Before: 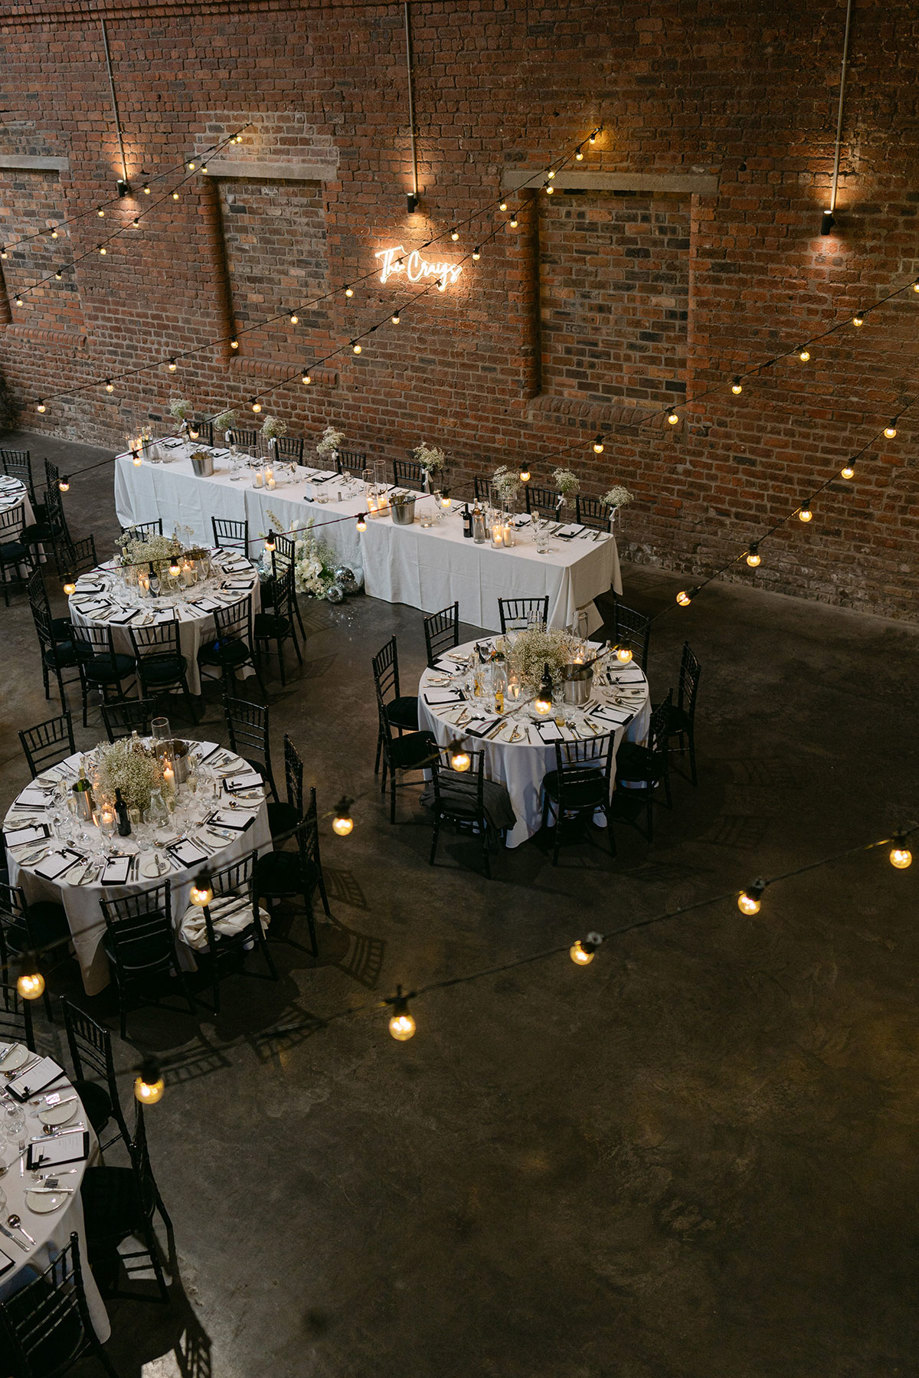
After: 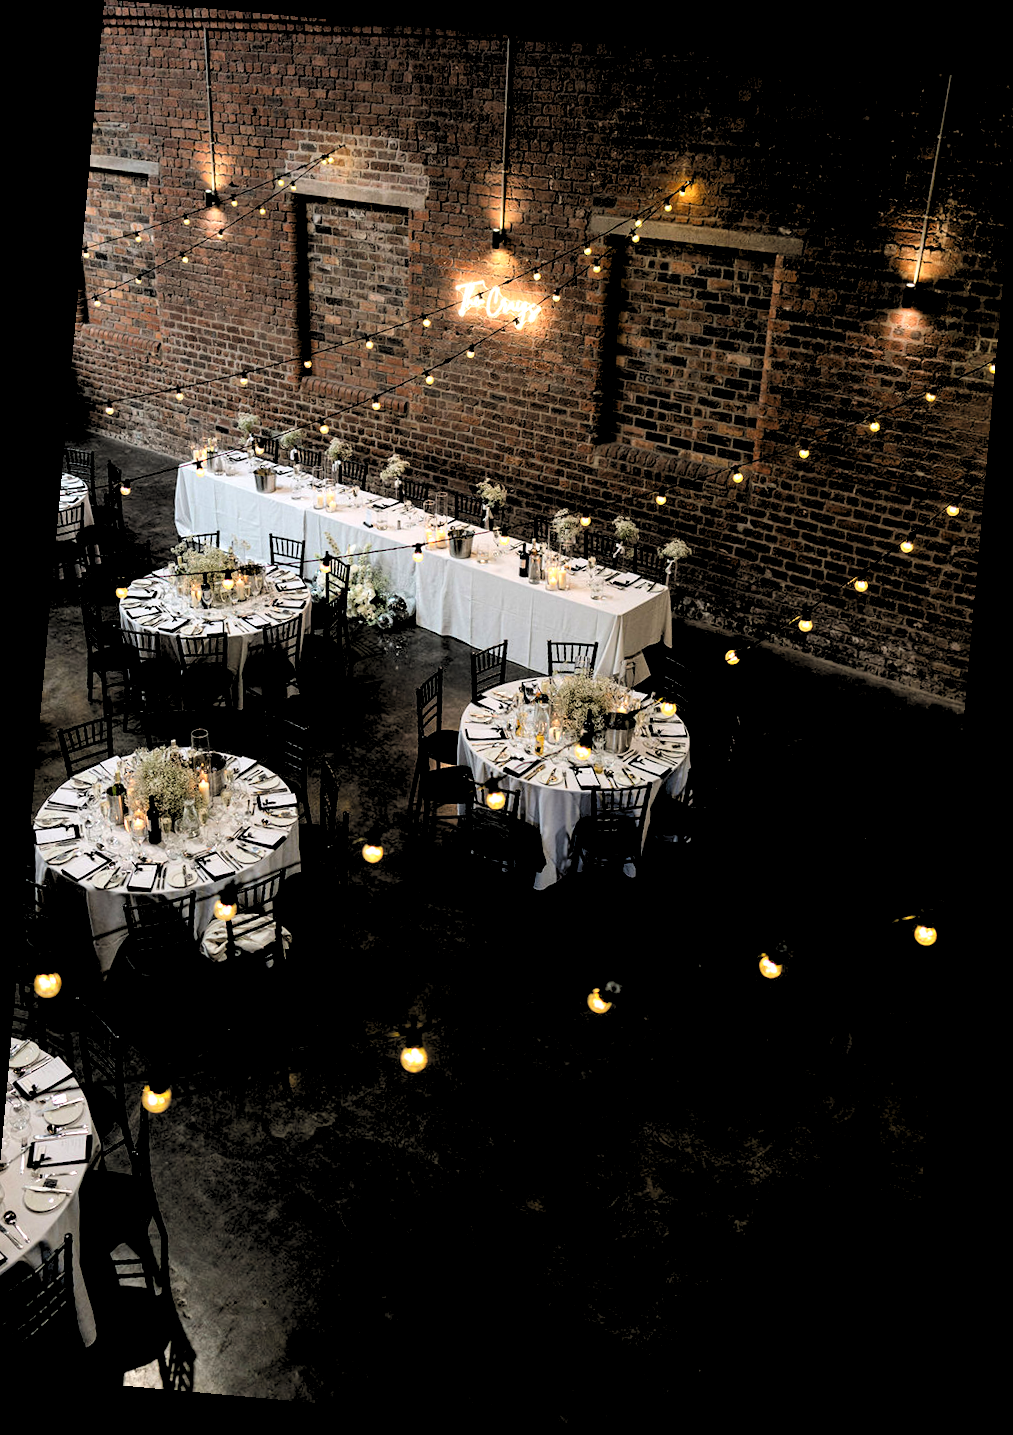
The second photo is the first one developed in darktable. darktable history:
tone curve: curves: ch0 [(0, 0.032) (0.181, 0.156) (0.751, 0.762) (1, 1)], color space Lab, linked channels, preserve colors none
rotate and perspective: rotation 5.12°, automatic cropping off
levels: levels [0.182, 0.542, 0.902]
crop and rotate: left 1.774%, right 0.633%, bottom 1.28%
rgb levels: levels [[0.027, 0.429, 0.996], [0, 0.5, 1], [0, 0.5, 1]]
